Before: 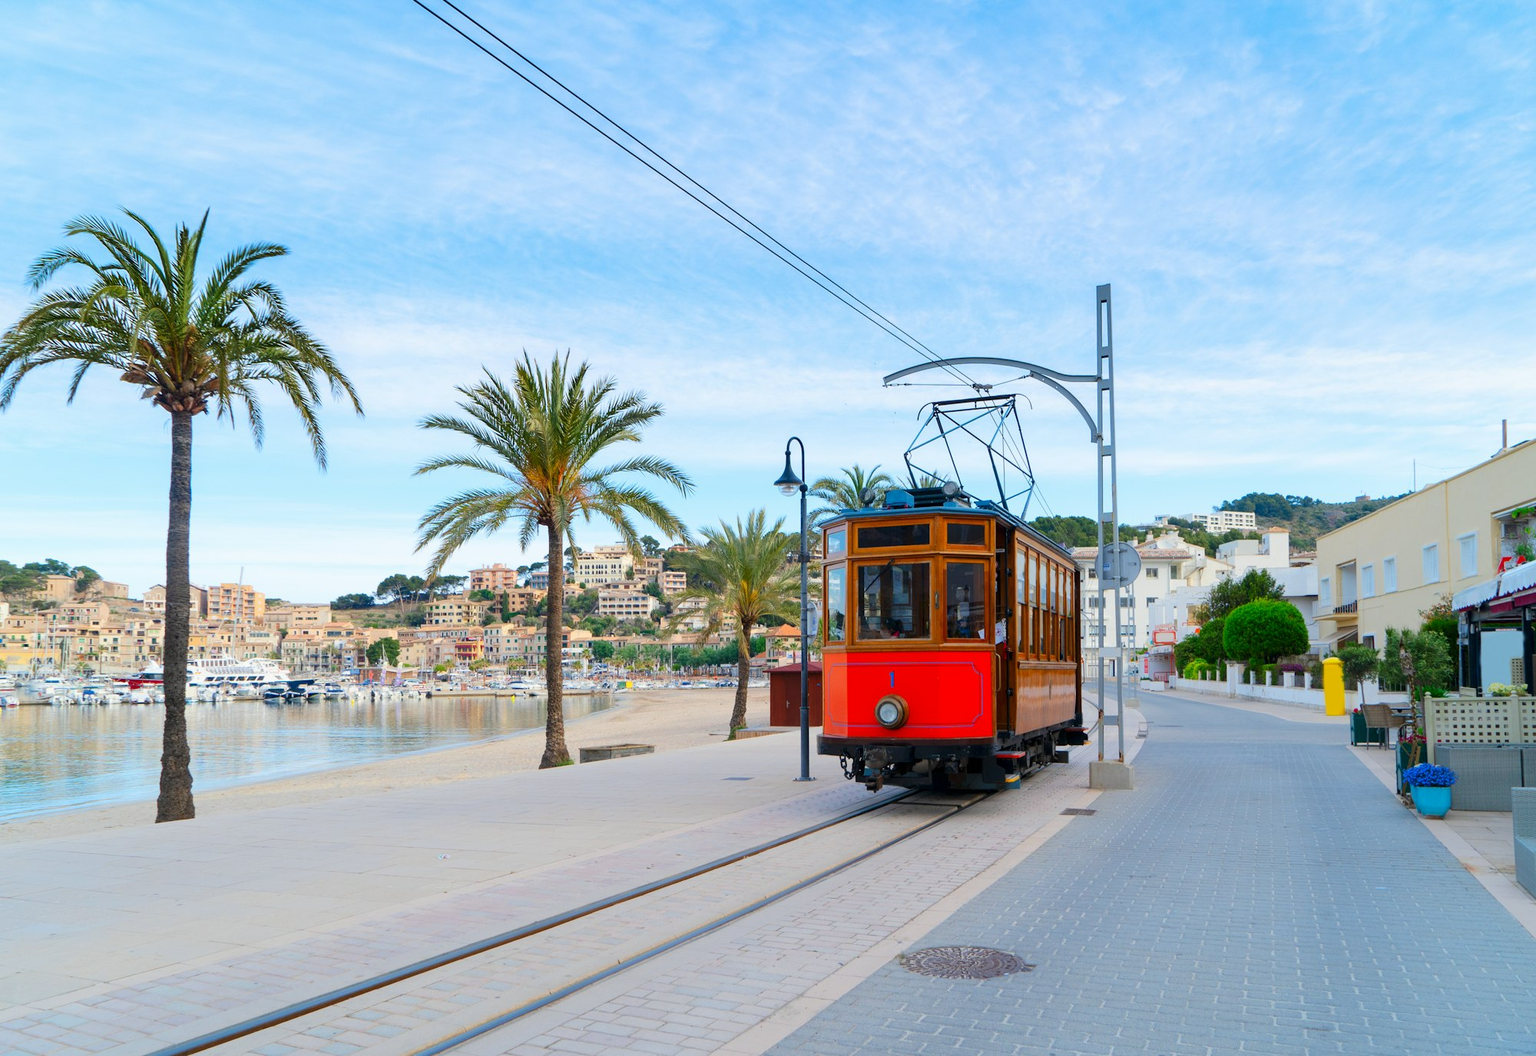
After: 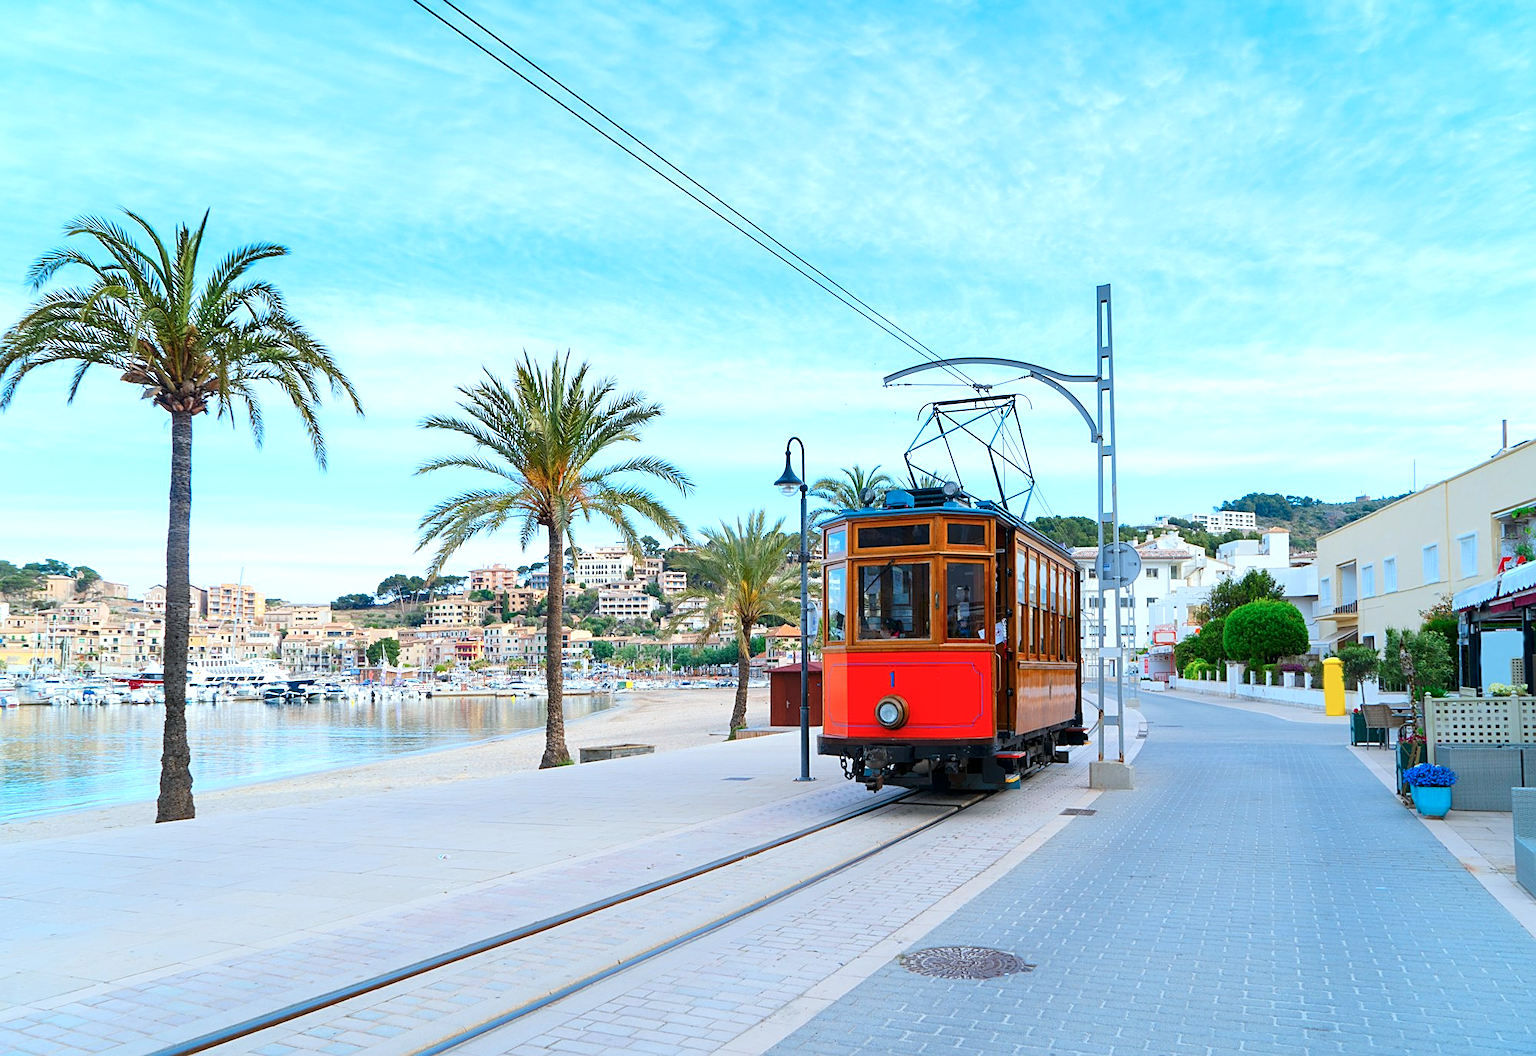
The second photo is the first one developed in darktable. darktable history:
color correction: highlights a* -3.81, highlights b* -10.64
exposure: exposure 0.372 EV, compensate highlight preservation false
sharpen: on, module defaults
